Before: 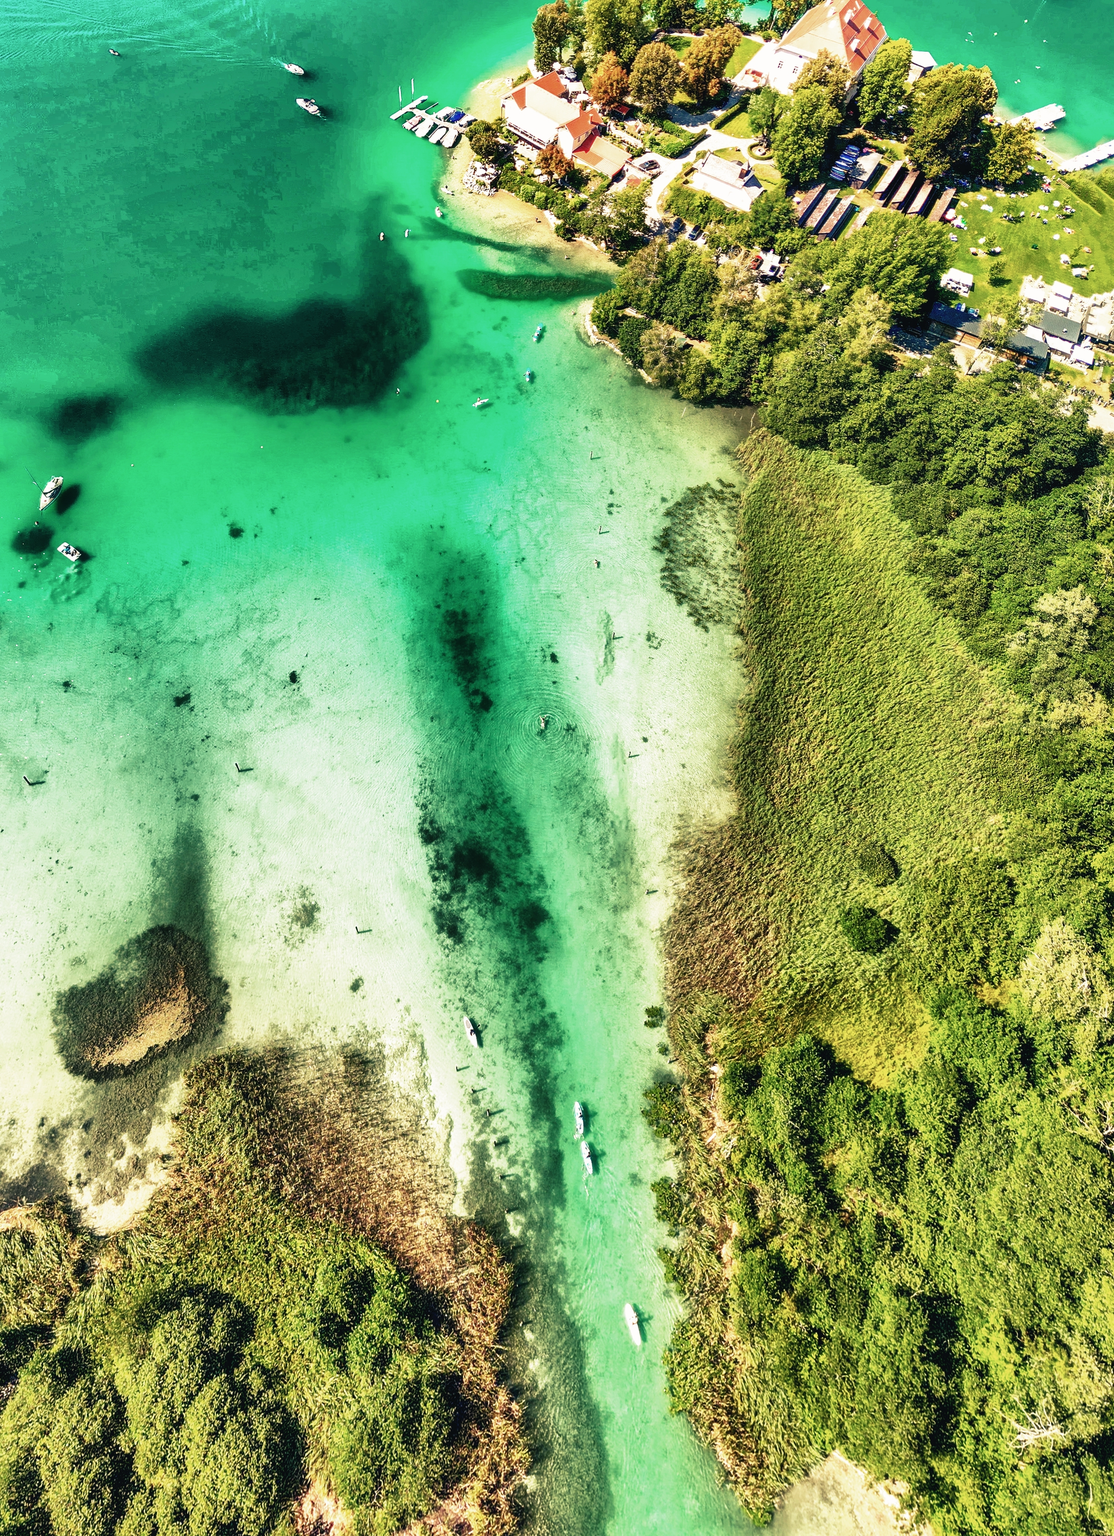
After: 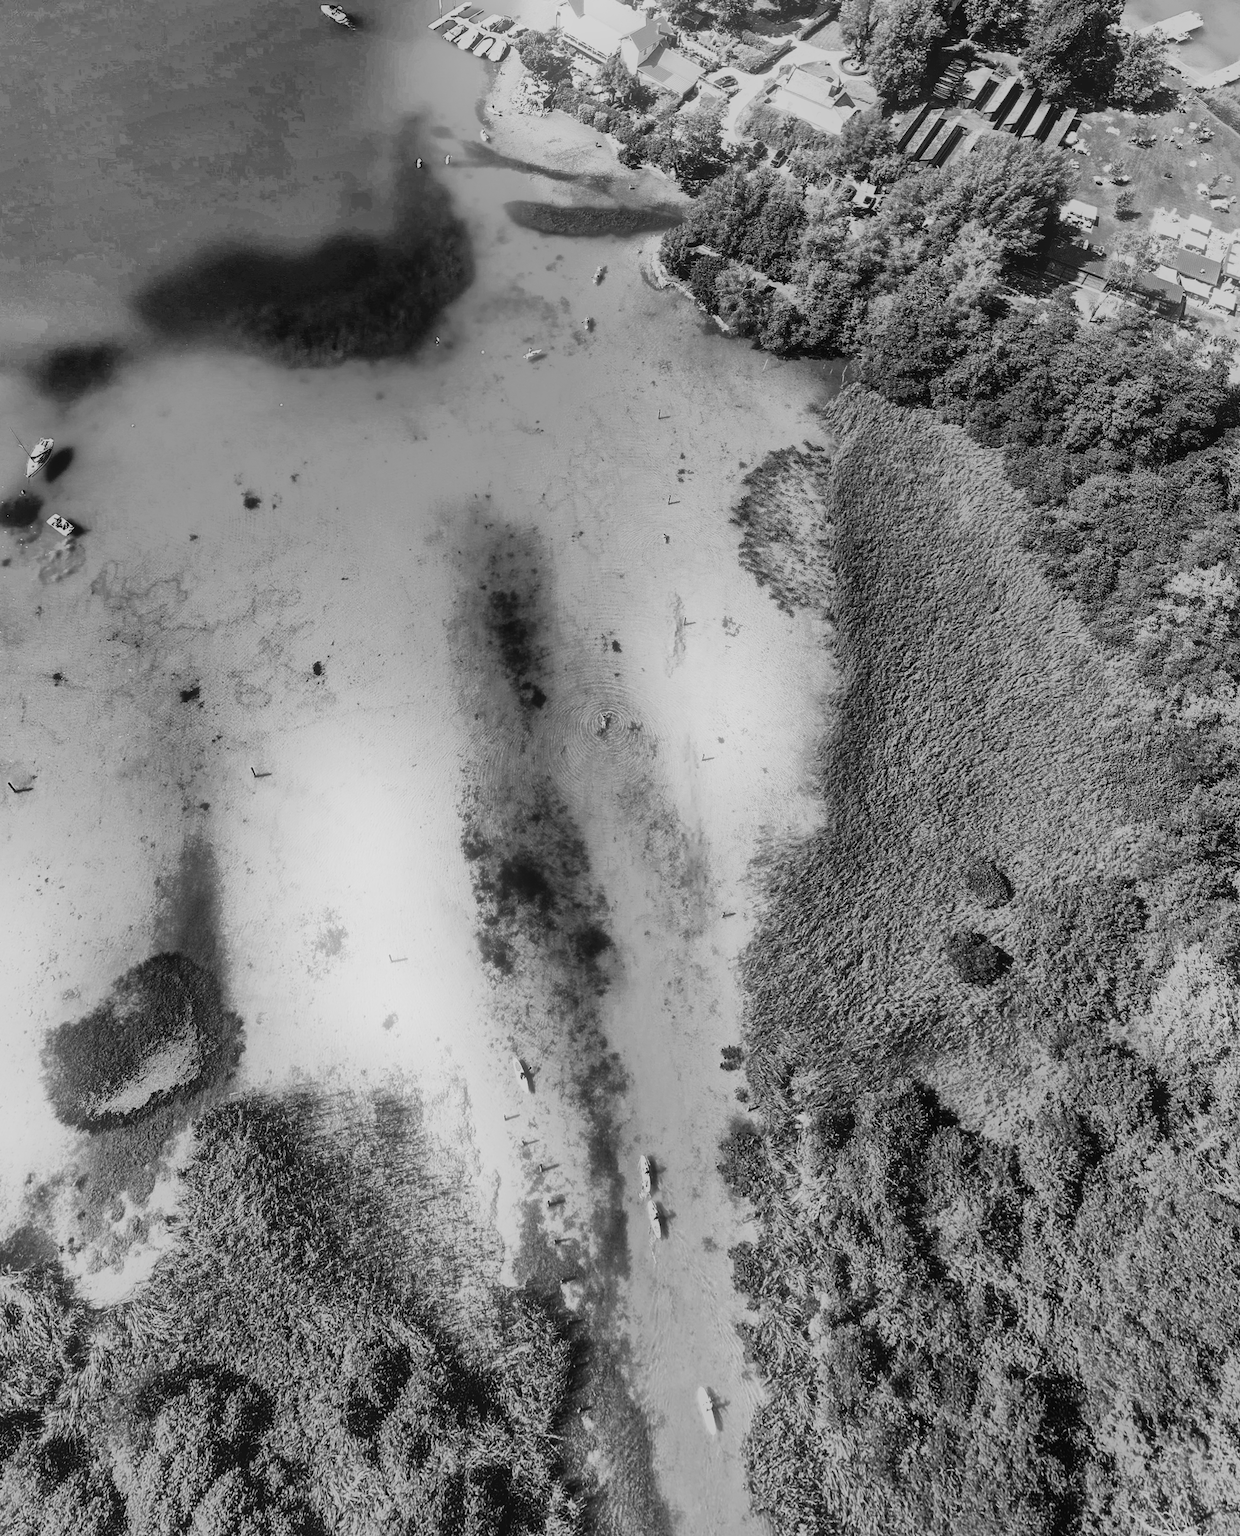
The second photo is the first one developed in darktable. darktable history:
crop: left 1.507%, top 6.147%, right 1.379%, bottom 6.637%
monochrome: a -71.75, b 75.82
bloom: on, module defaults
exposure: black level correction 0, exposure -0.721 EV, compensate highlight preservation false
